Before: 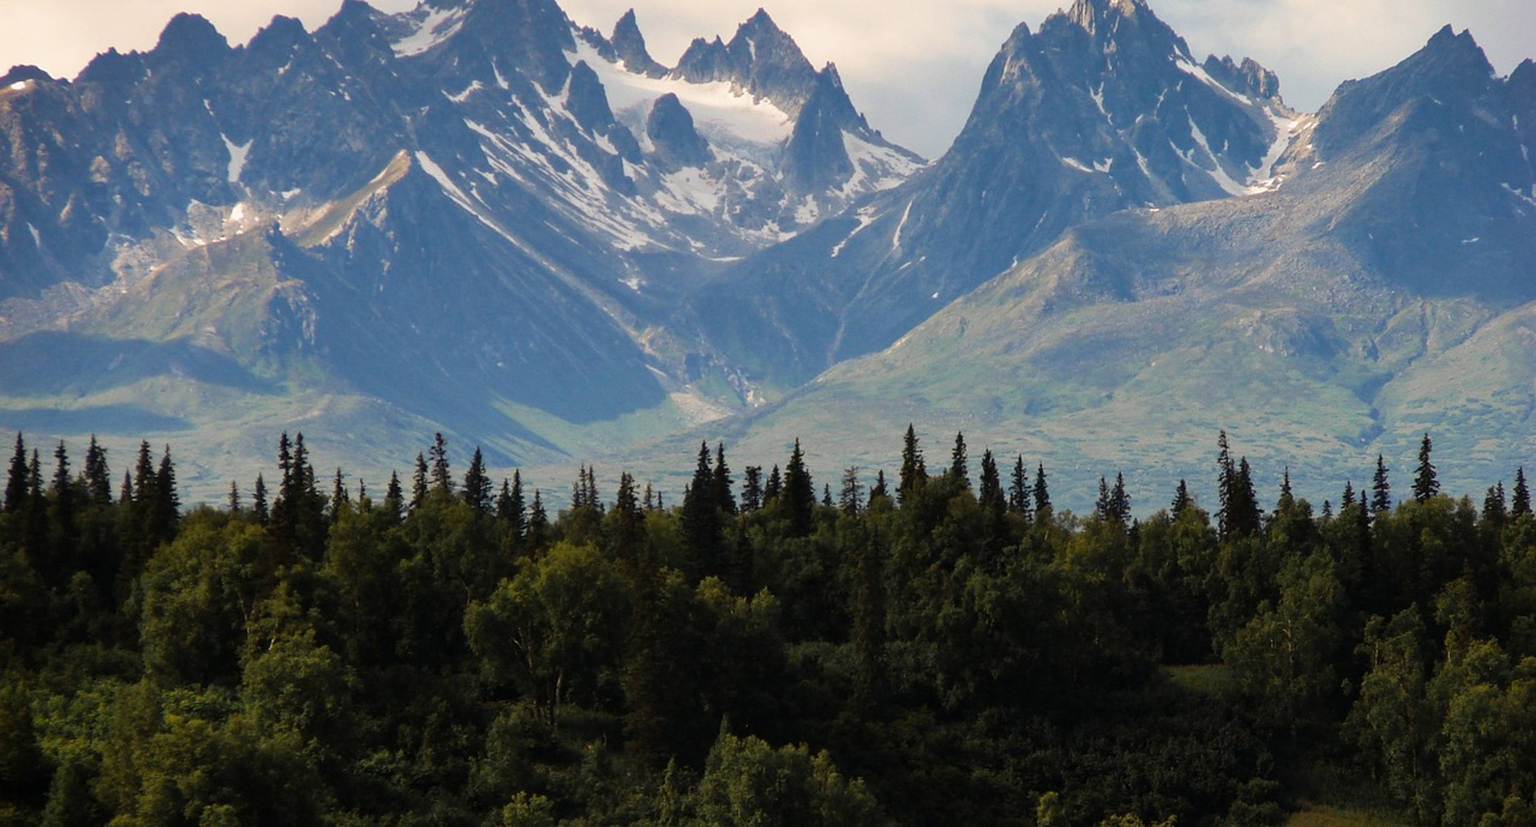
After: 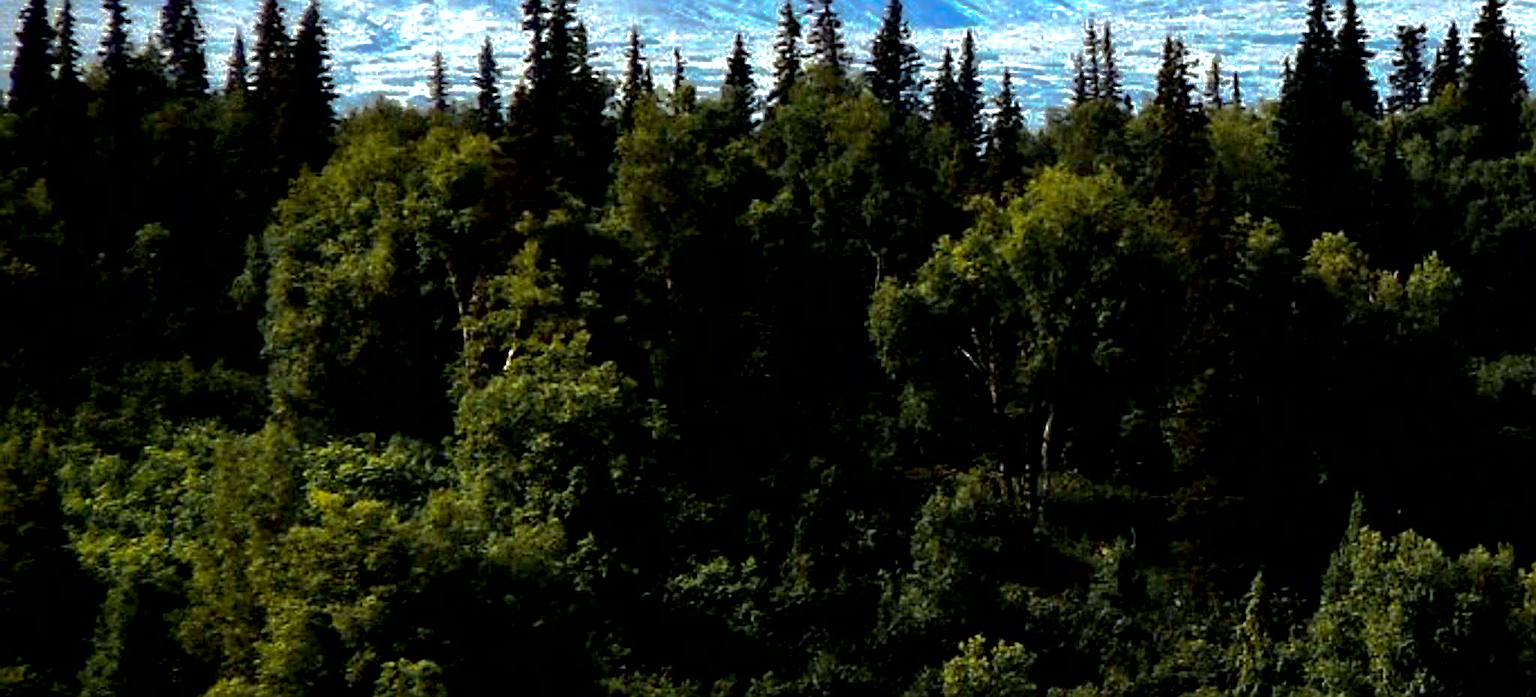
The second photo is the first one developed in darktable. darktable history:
exposure: black level correction 0.008, exposure 0.979 EV, compensate highlight preservation false
white balance: red 0.924, blue 1.095
sharpen: amount 0.901
crop and rotate: top 54.778%, right 46.61%, bottom 0.159%
shadows and highlights: shadows 25, highlights -70
tone equalizer: -8 EV -0.75 EV, -7 EV -0.7 EV, -6 EV -0.6 EV, -5 EV -0.4 EV, -3 EV 0.4 EV, -2 EV 0.6 EV, -1 EV 0.7 EV, +0 EV 0.75 EV, edges refinement/feathering 500, mask exposure compensation -1.57 EV, preserve details no
